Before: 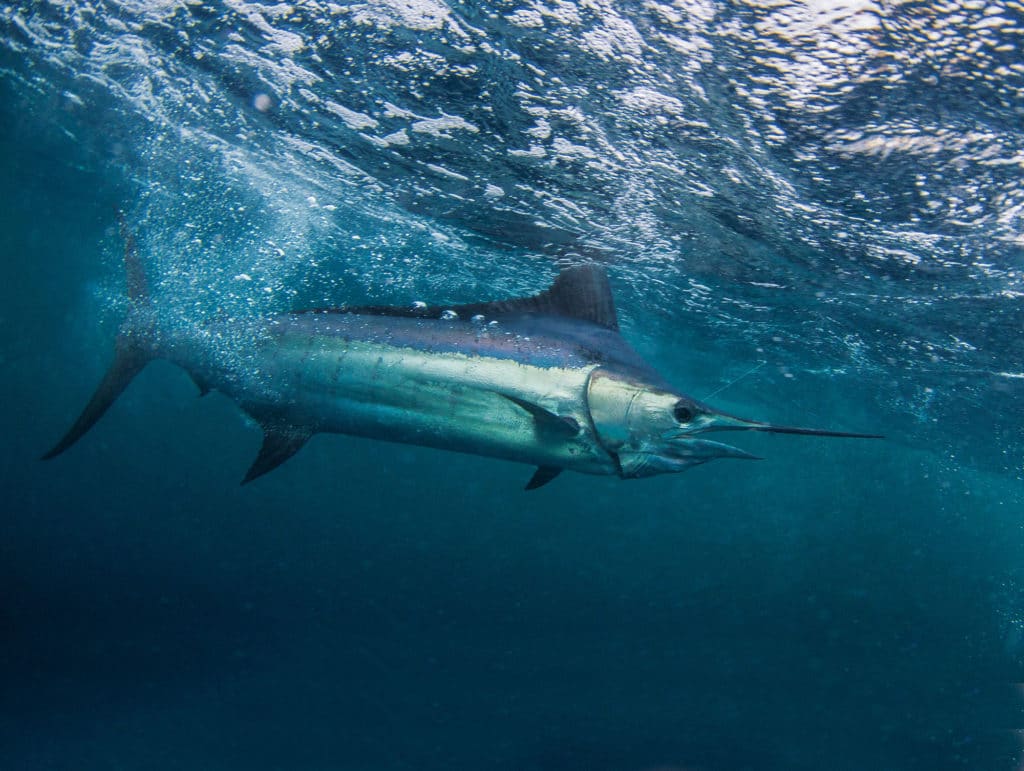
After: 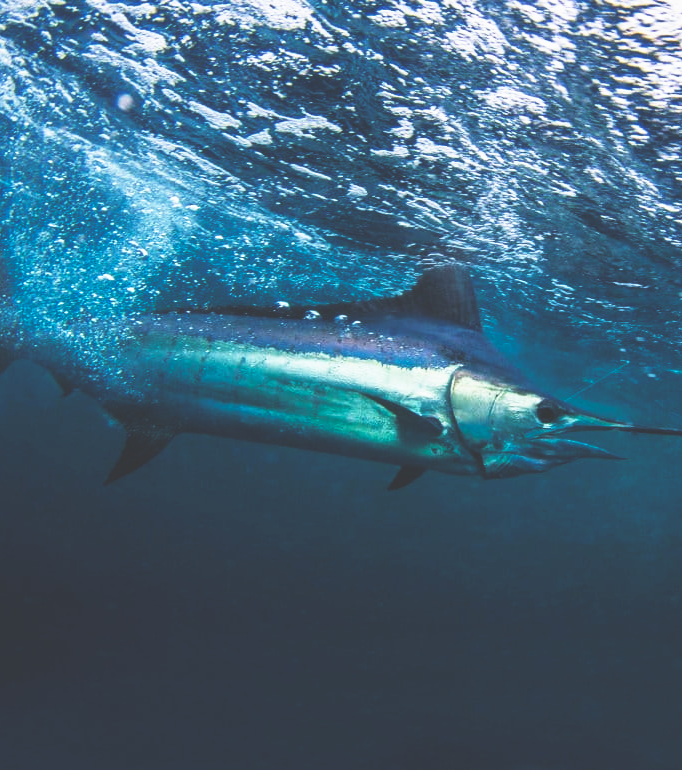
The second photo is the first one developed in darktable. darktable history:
crop and rotate: left 13.455%, right 19.927%
base curve: curves: ch0 [(0, 0.036) (0.007, 0.037) (0.604, 0.887) (1, 1)], preserve colors none
